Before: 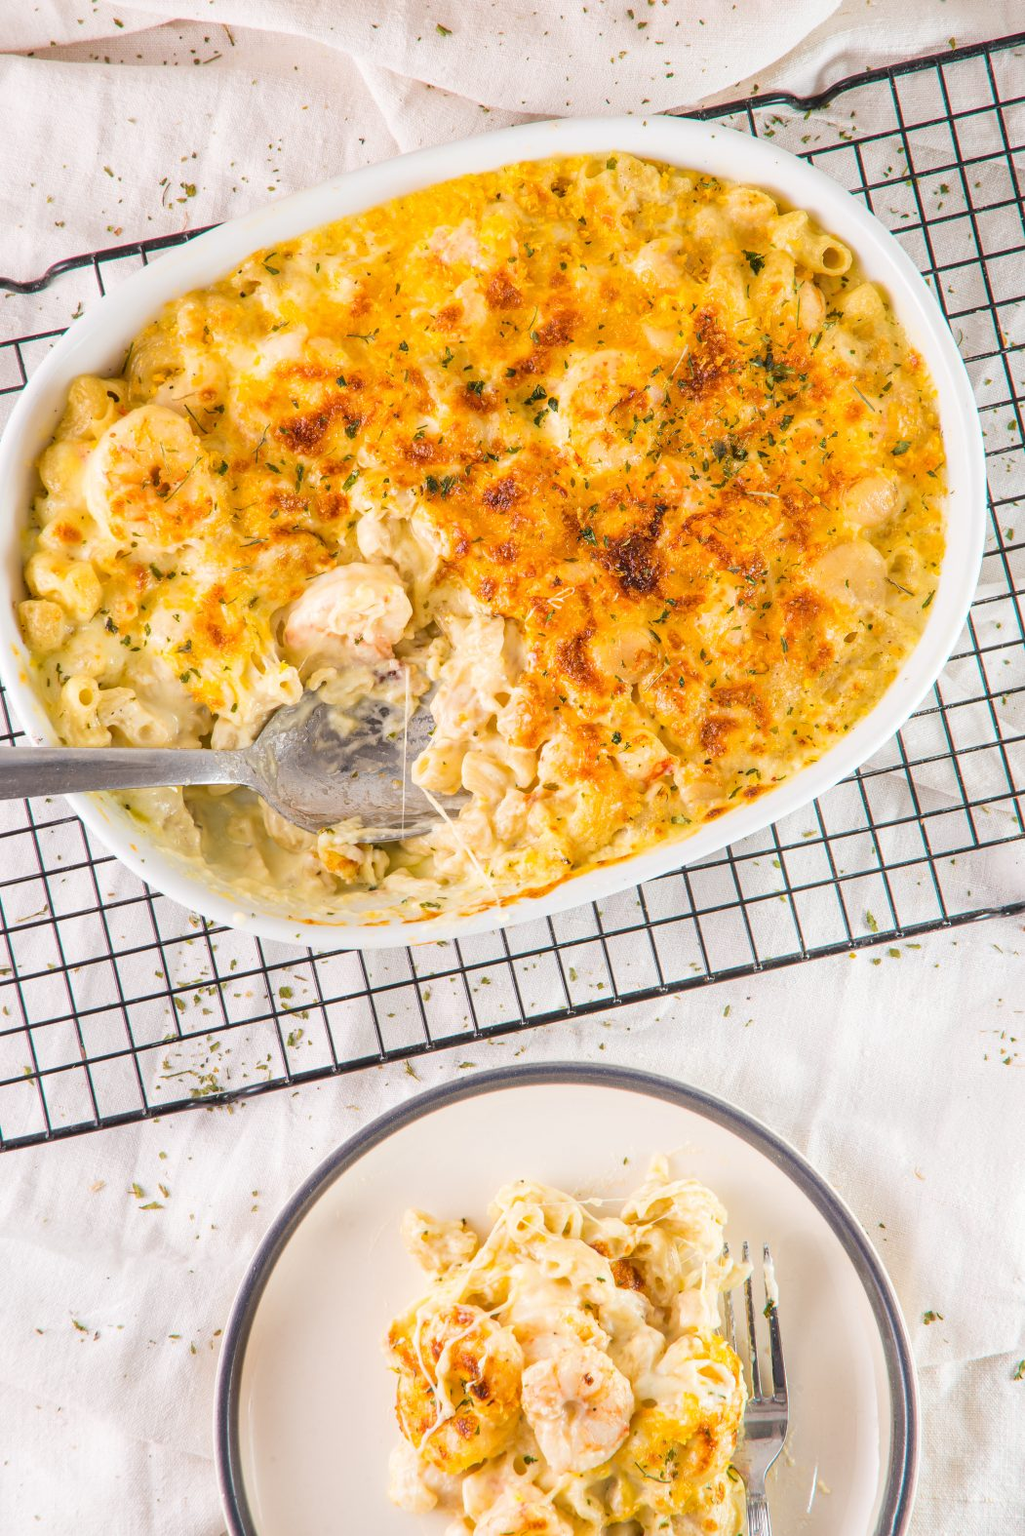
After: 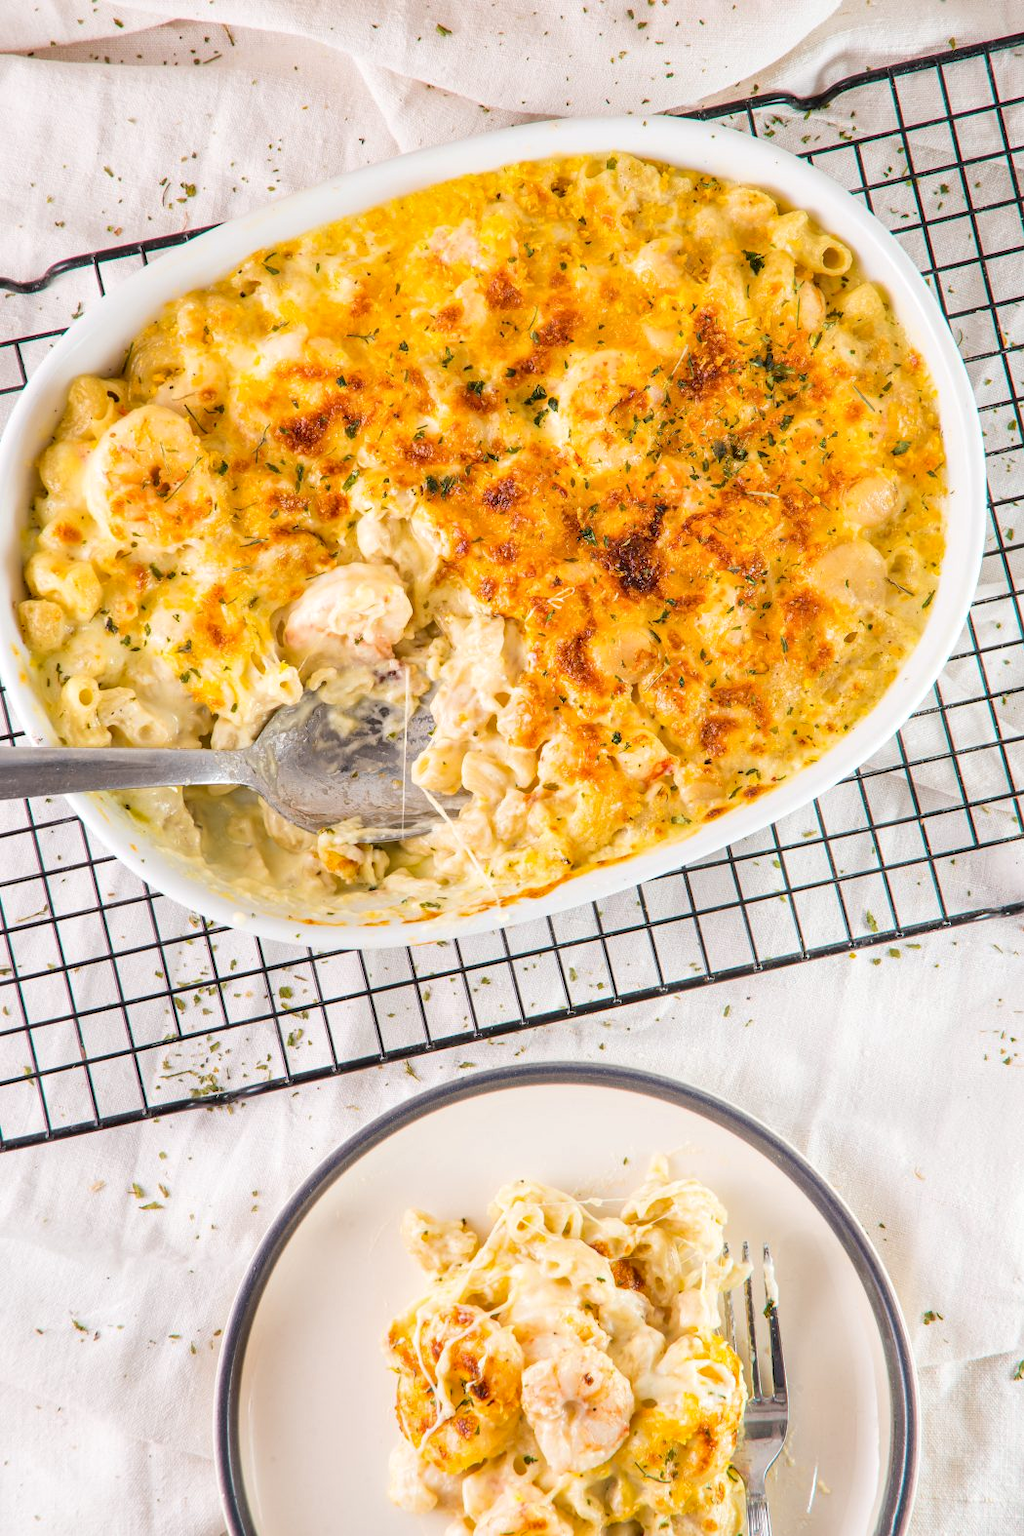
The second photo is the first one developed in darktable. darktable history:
contrast equalizer: octaves 7, y [[0.6 ×6], [0.55 ×6], [0 ×6], [0 ×6], [0 ×6]], mix 0.2
tone equalizer: on, module defaults
